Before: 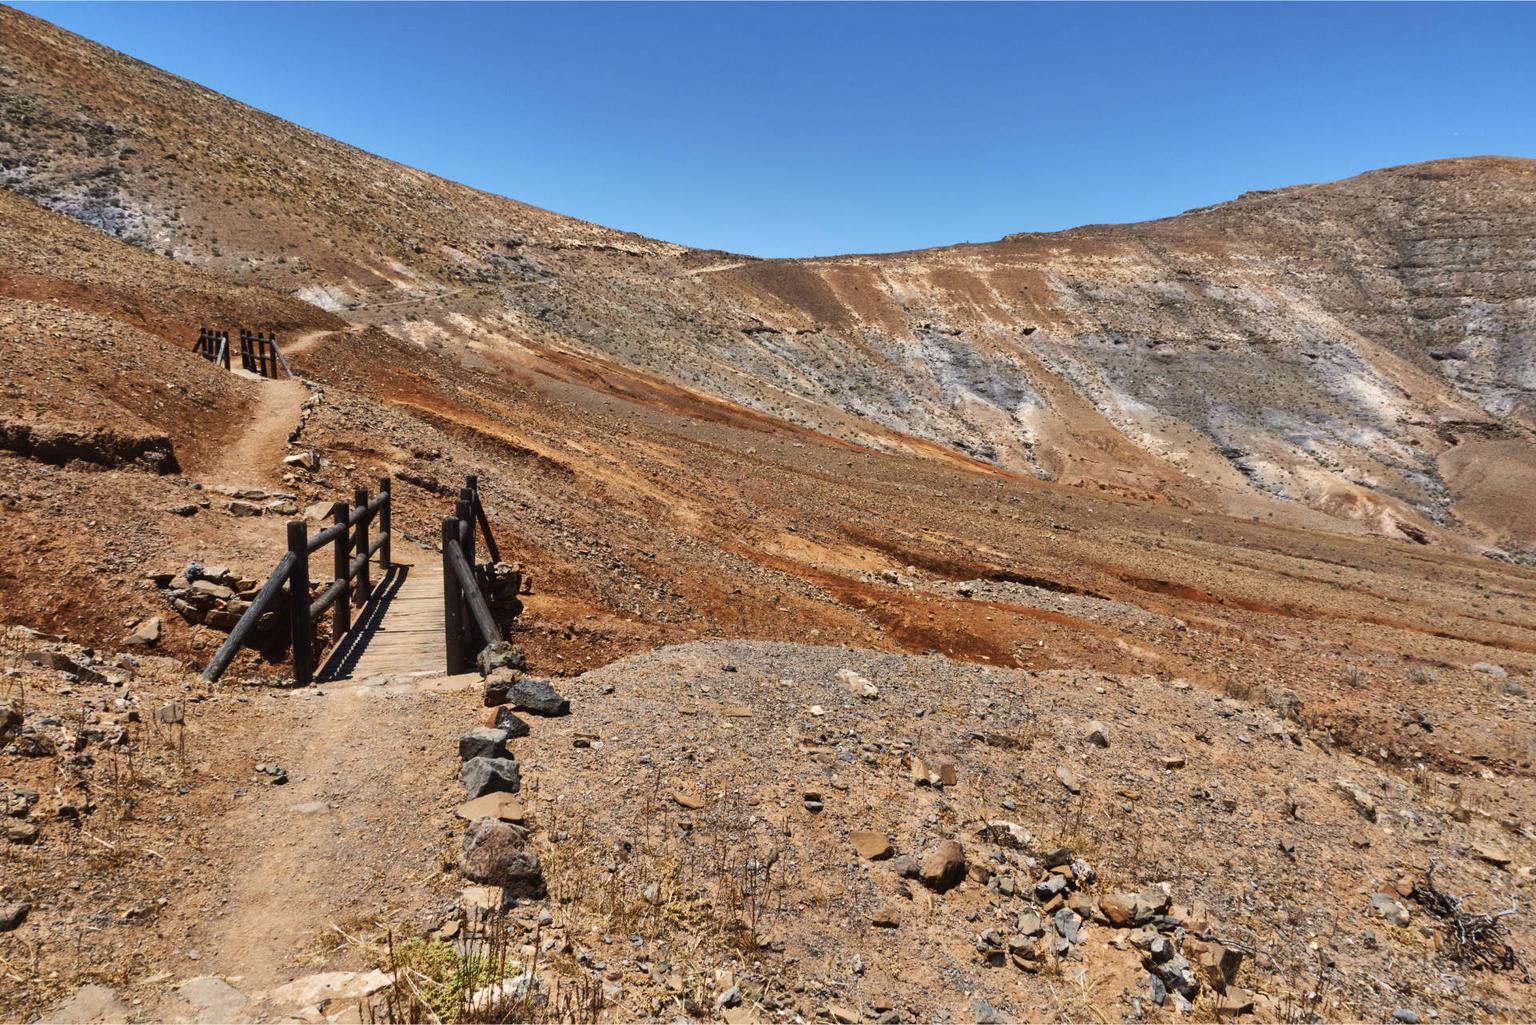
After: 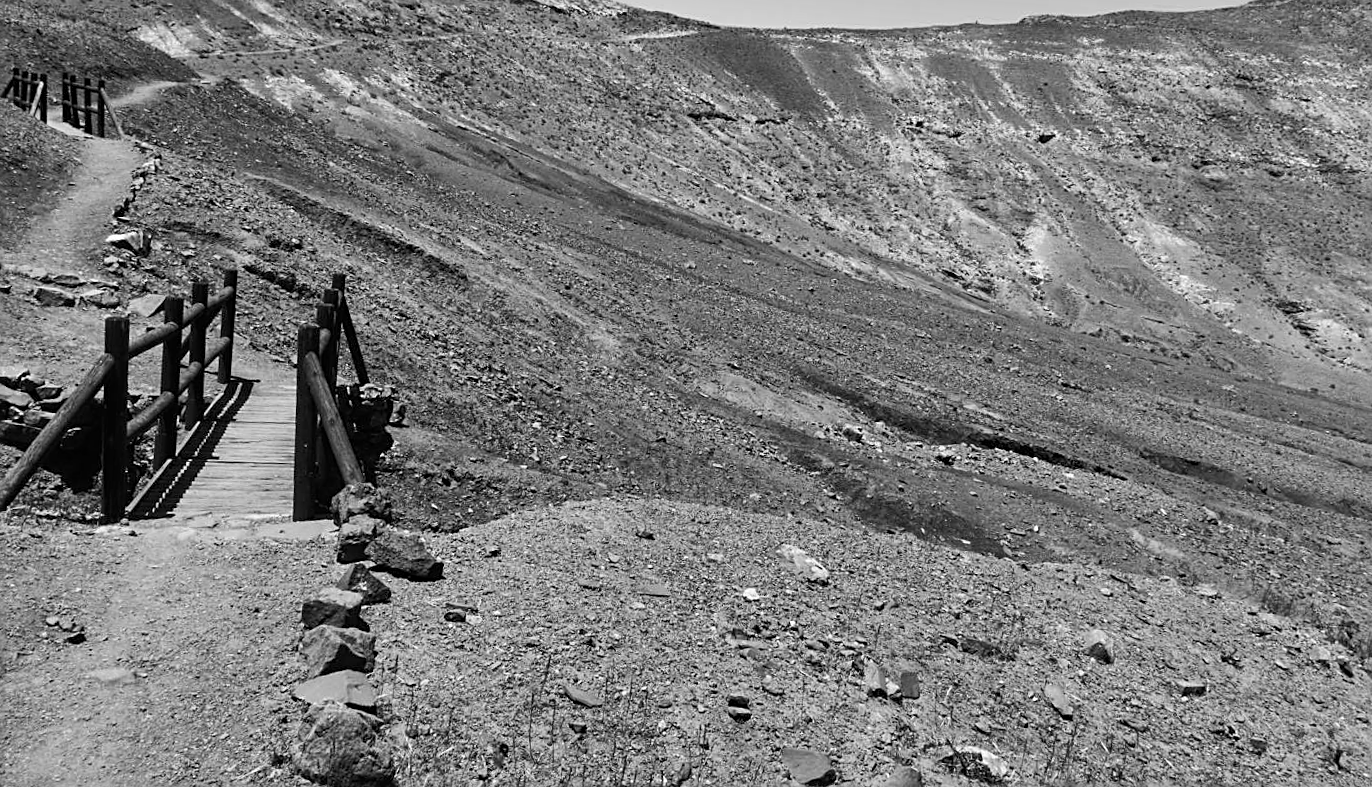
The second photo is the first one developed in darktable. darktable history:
contrast brightness saturation: contrast 0.035, saturation 0.152
color calibration: output gray [0.21, 0.42, 0.37, 0], x 0.37, y 0.382, temperature 4315.43 K
crop and rotate: angle -3.69°, left 9.809%, top 20.657%, right 11.972%, bottom 12.105%
sharpen: on, module defaults
